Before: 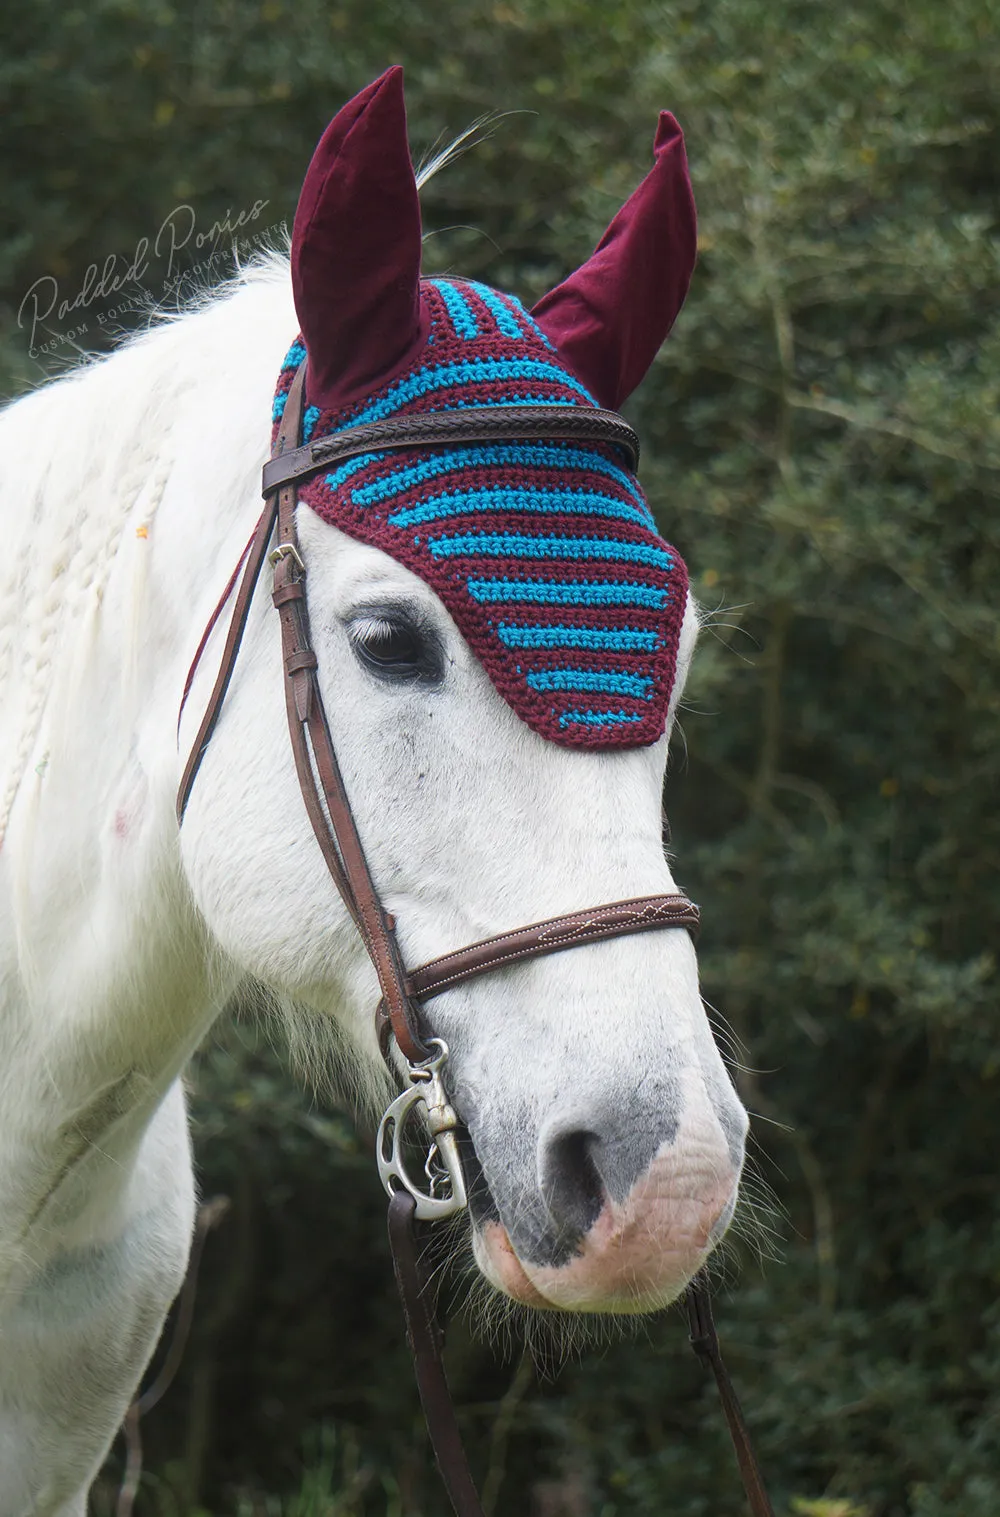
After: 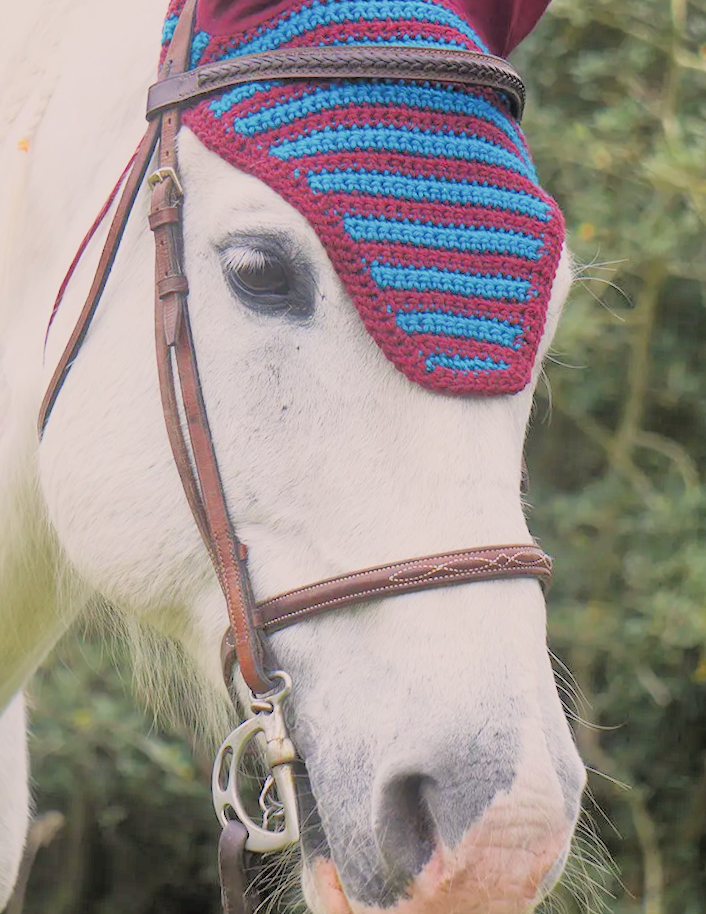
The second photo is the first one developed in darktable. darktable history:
crop and rotate: angle -4.12°, left 9.77%, top 21.124%, right 12.062%, bottom 12.148%
tone equalizer: -7 EV 0.141 EV, -6 EV 0.574 EV, -5 EV 1.15 EV, -4 EV 1.32 EV, -3 EV 1.18 EV, -2 EV 0.6 EV, -1 EV 0.156 EV, mask exposure compensation -0.49 EV
color correction: highlights a* 5.83, highlights b* 4.67
exposure: black level correction 0, exposure 0.704 EV, compensate highlight preservation false
filmic rgb: middle gray luminance 29.86%, black relative exposure -8.98 EV, white relative exposure 6.99 EV, target black luminance 0%, hardness 2.95, latitude 1.44%, contrast 0.959, highlights saturation mix 3.89%, shadows ↔ highlights balance 12.77%, color science v4 (2020)
